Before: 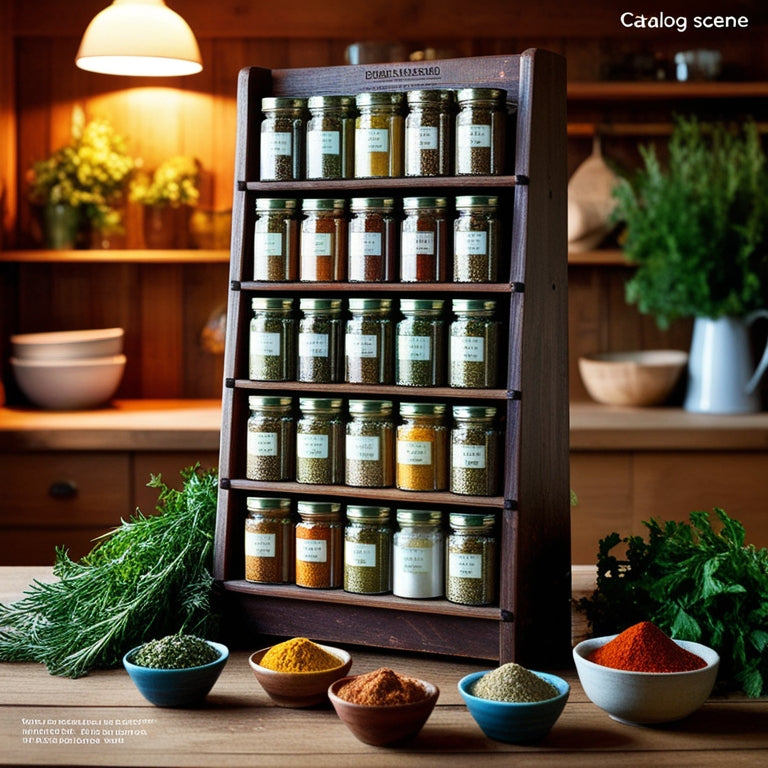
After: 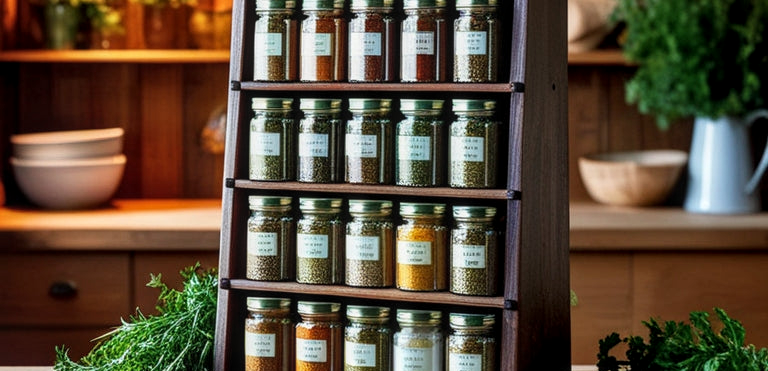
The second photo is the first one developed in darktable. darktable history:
crop and rotate: top 26.133%, bottom 25.49%
local contrast: on, module defaults
